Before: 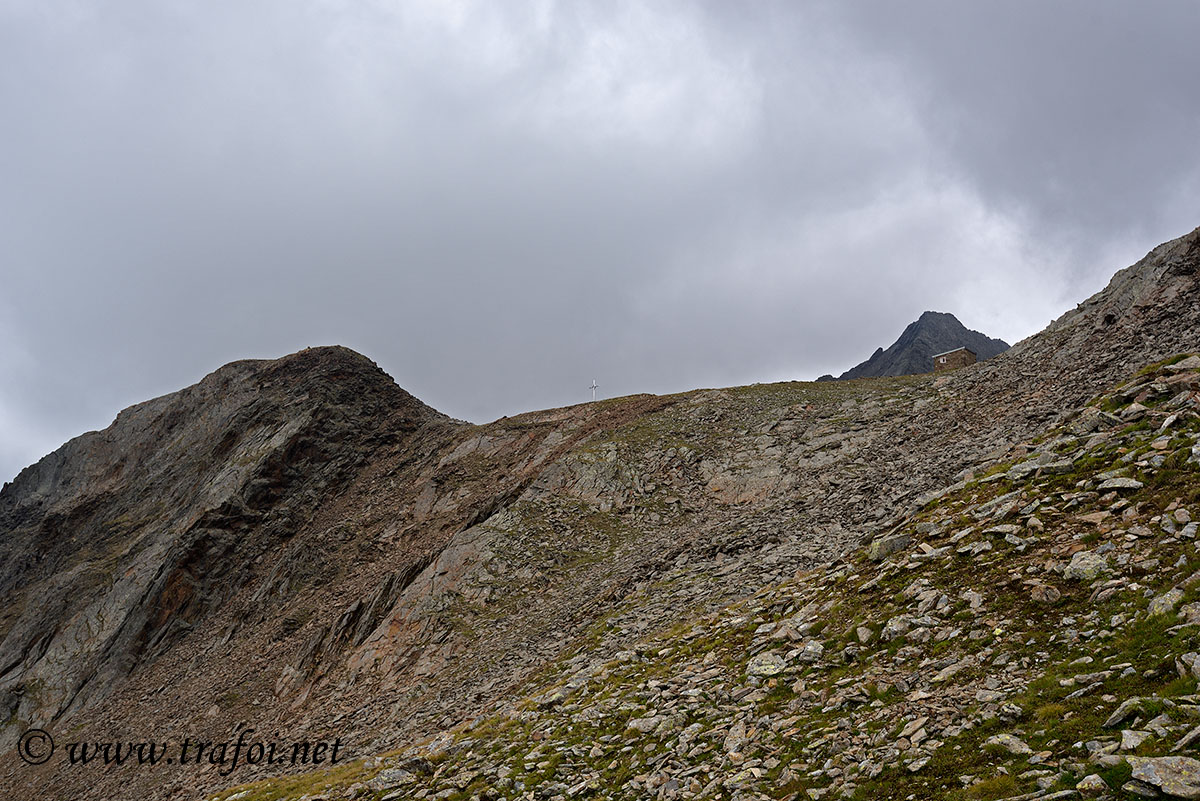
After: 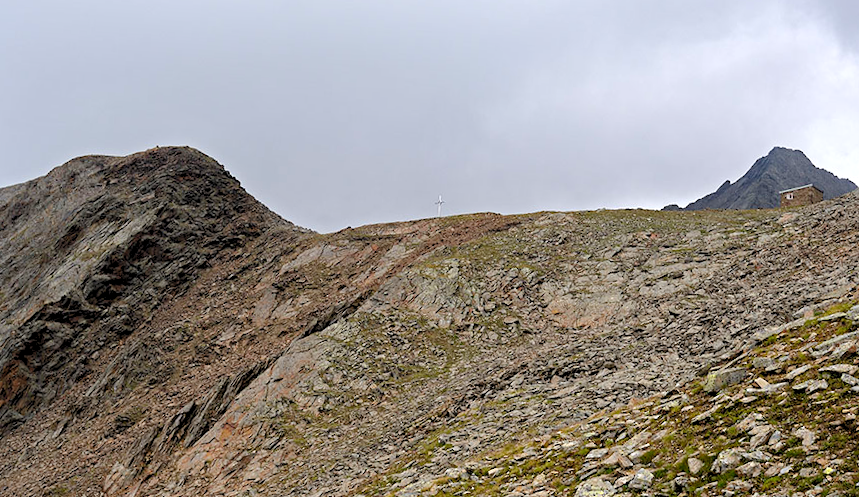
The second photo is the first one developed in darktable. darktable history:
levels: black 3.83%, white 90.64%, levels [0.044, 0.416, 0.908]
tone equalizer: on, module defaults
crop and rotate: angle -3.37°, left 9.79%, top 20.73%, right 12.42%, bottom 11.82%
